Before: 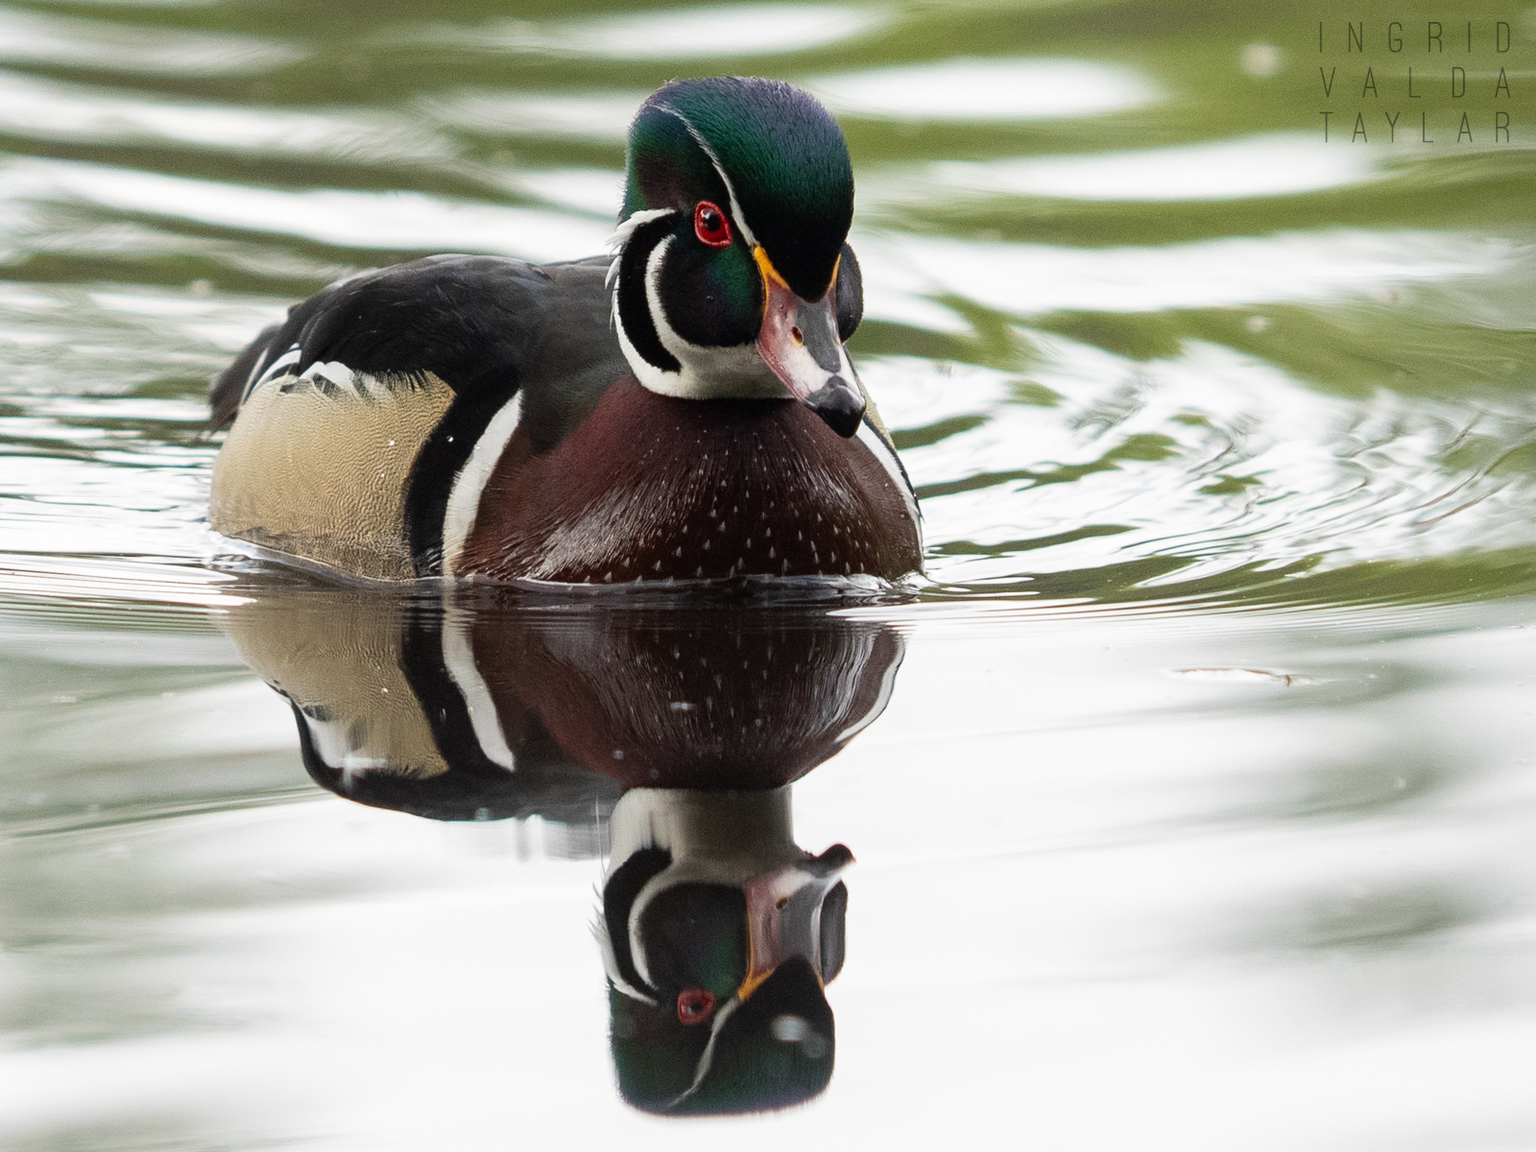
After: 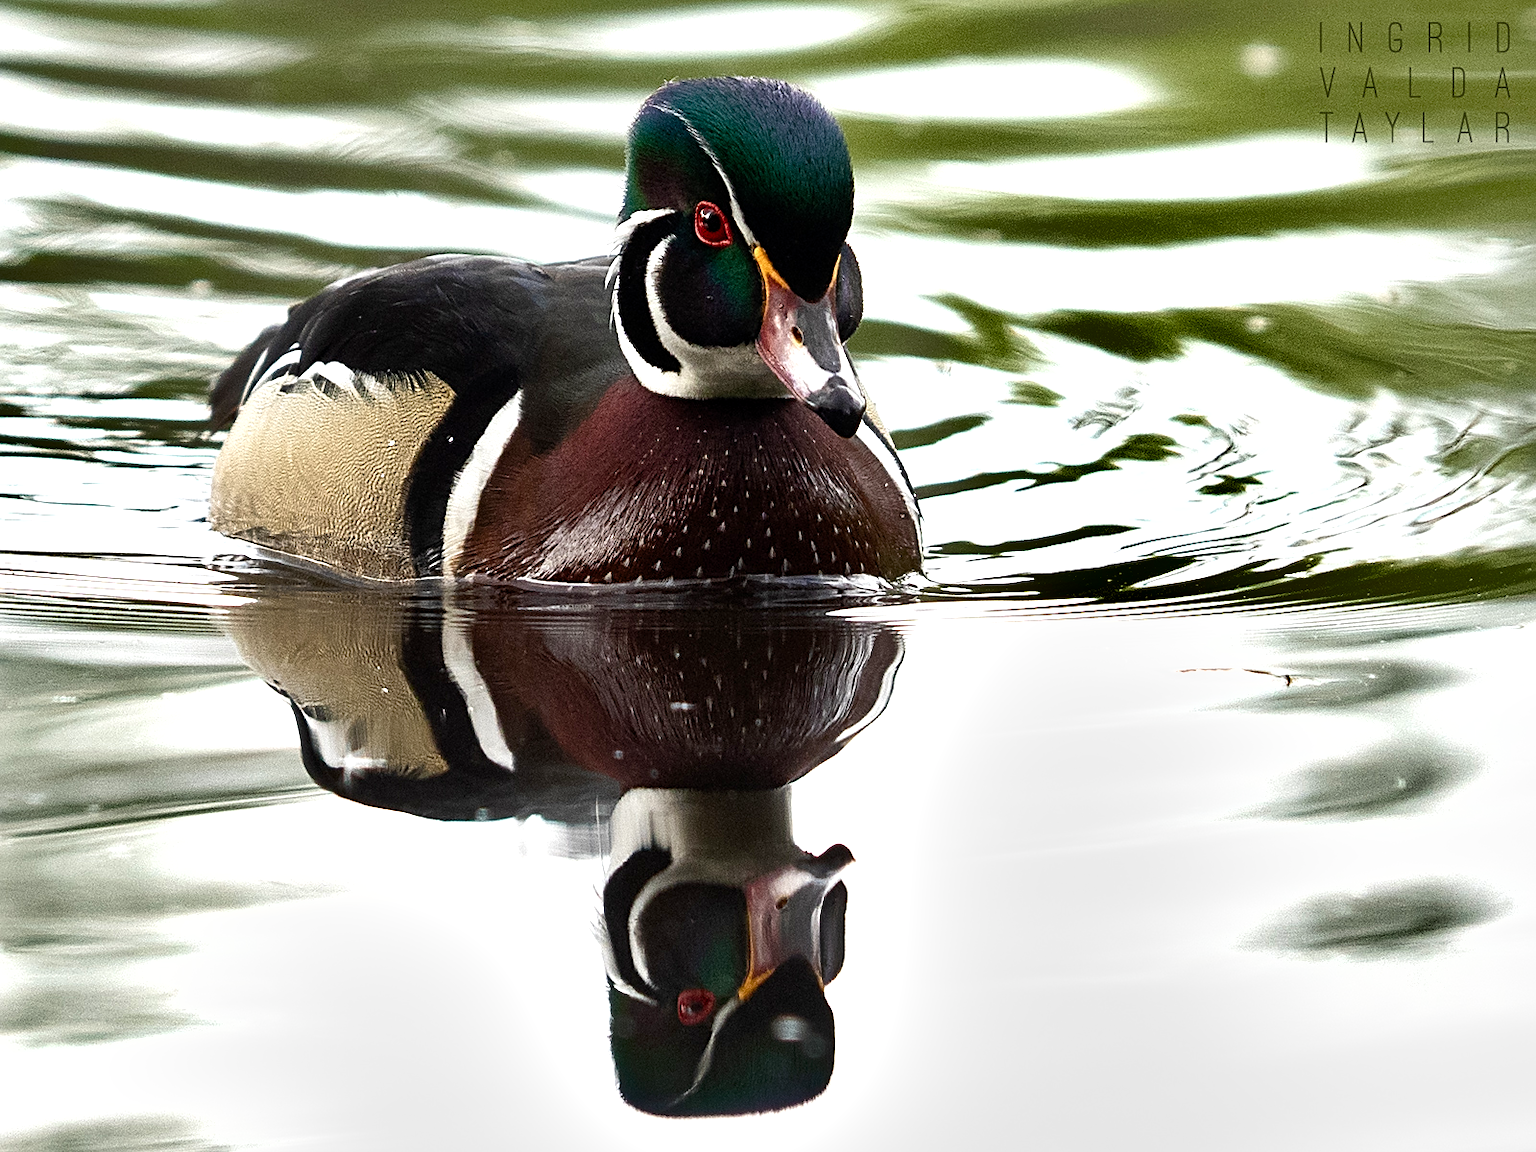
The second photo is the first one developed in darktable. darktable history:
exposure: black level correction 0.001, compensate highlight preservation false
shadows and highlights: soften with gaussian
color balance rgb: perceptual saturation grading › global saturation 20%, perceptual saturation grading › highlights -49.746%, perceptual saturation grading › shadows 25.536%, perceptual brilliance grading › global brilliance 20.232%, perceptual brilliance grading › shadows -39.225%, global vibrance 20%
sharpen: on, module defaults
